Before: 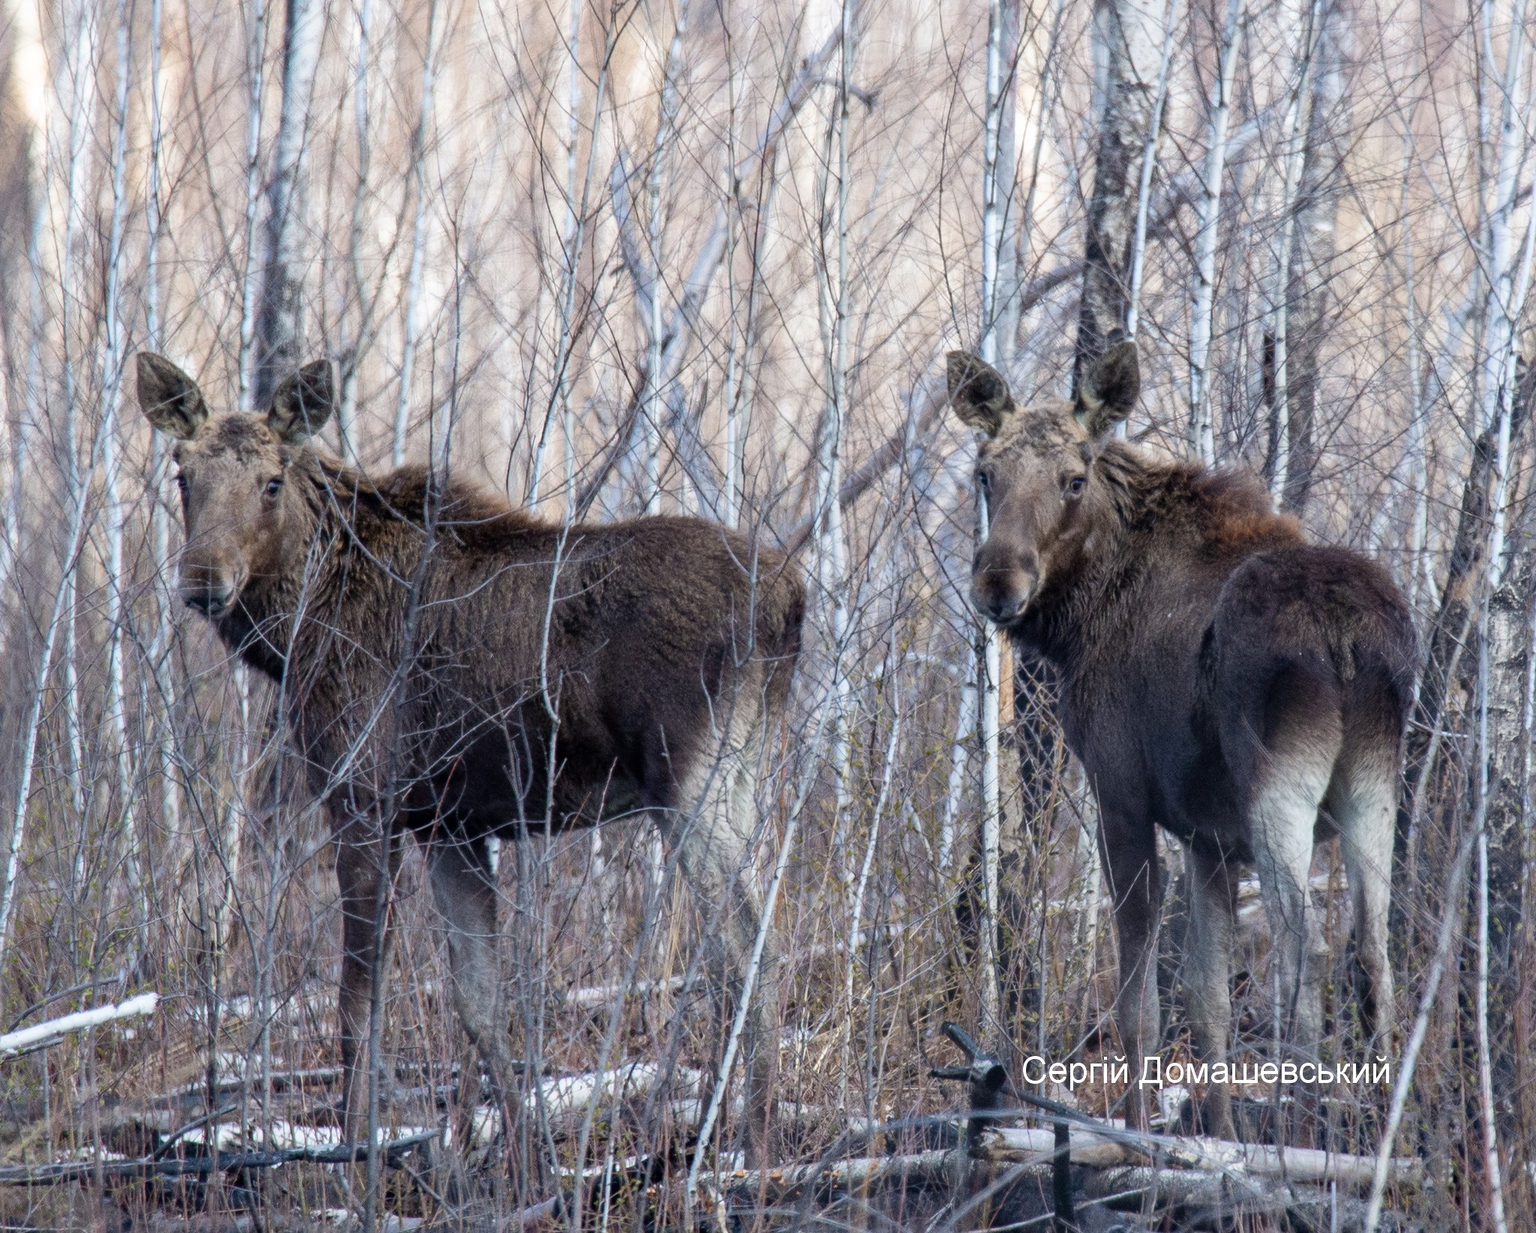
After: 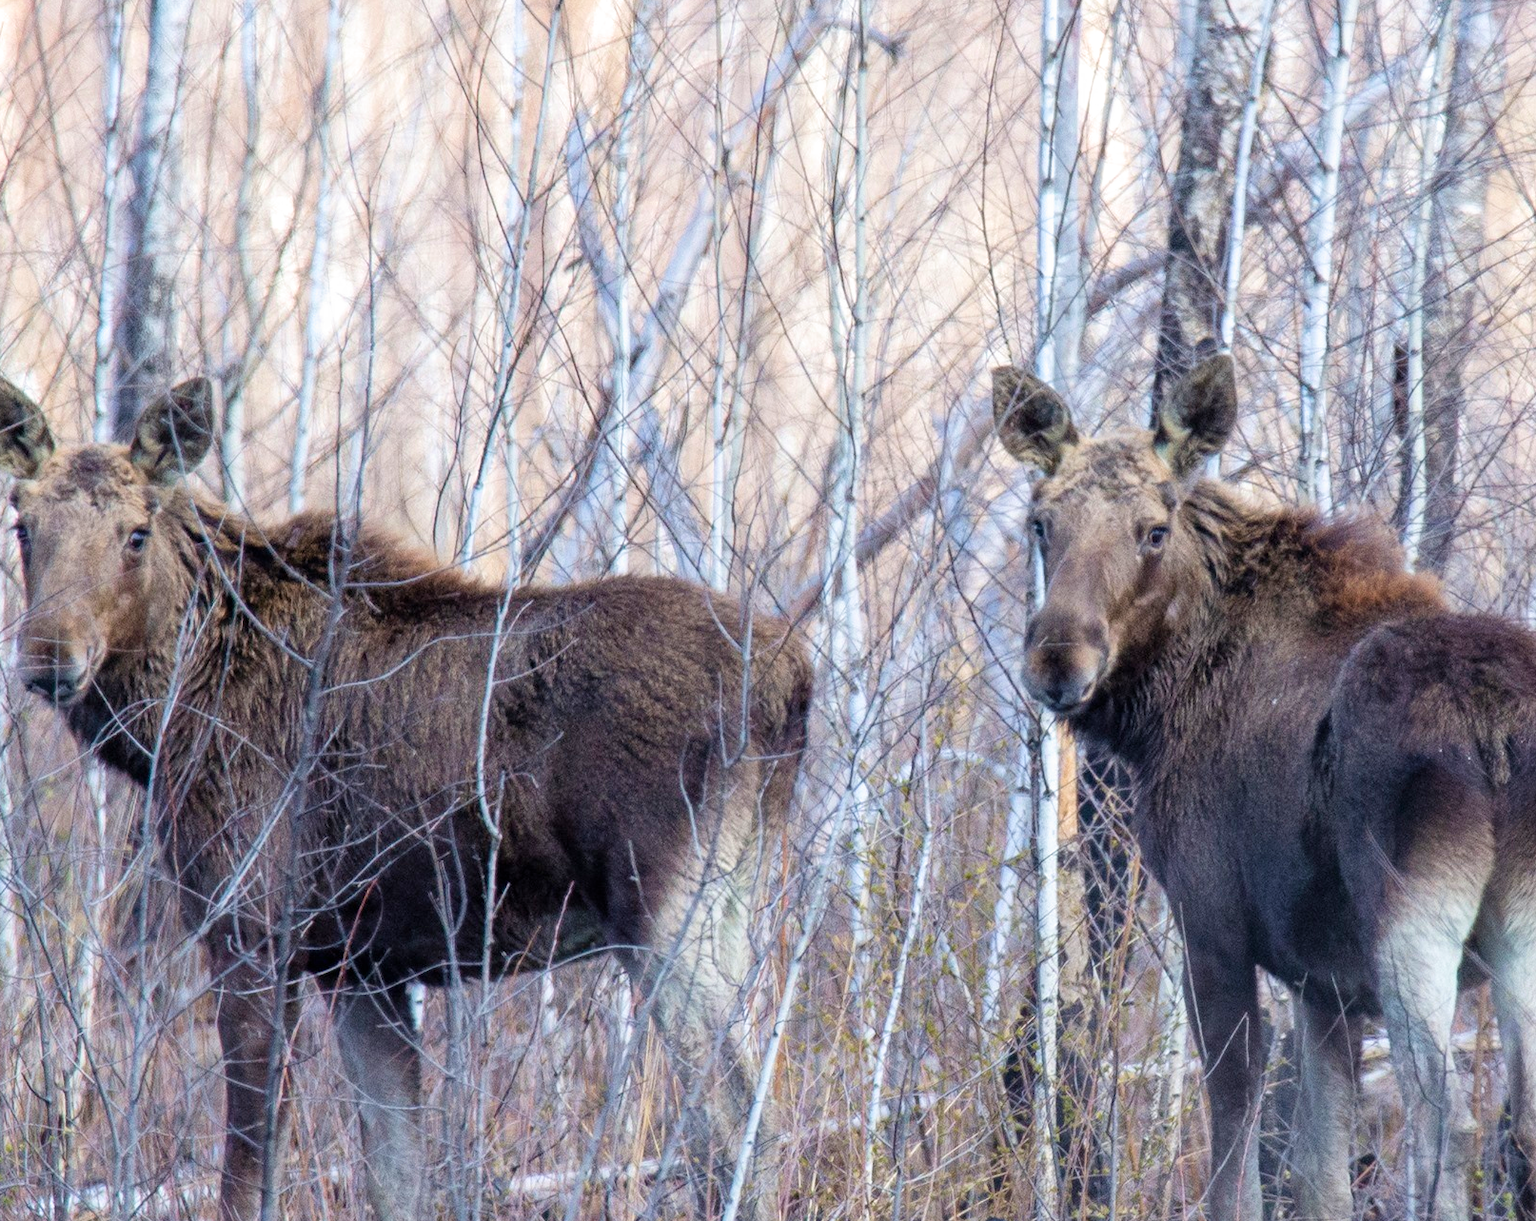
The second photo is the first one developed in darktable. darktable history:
velvia: on, module defaults
exposure: black level correction 0, exposure 0.7 EV, compensate exposure bias true, compensate highlight preservation false
filmic rgb: black relative exposure -15 EV, white relative exposure 3 EV, threshold 6 EV, target black luminance 0%, hardness 9.27, latitude 99%, contrast 0.912, shadows ↔ highlights balance 0.505%, add noise in highlights 0, color science v3 (2019), use custom middle-gray values true, iterations of high-quality reconstruction 0, contrast in highlights soft, enable highlight reconstruction true
crop and rotate: left 10.77%, top 5.1%, right 10.41%, bottom 16.76%
